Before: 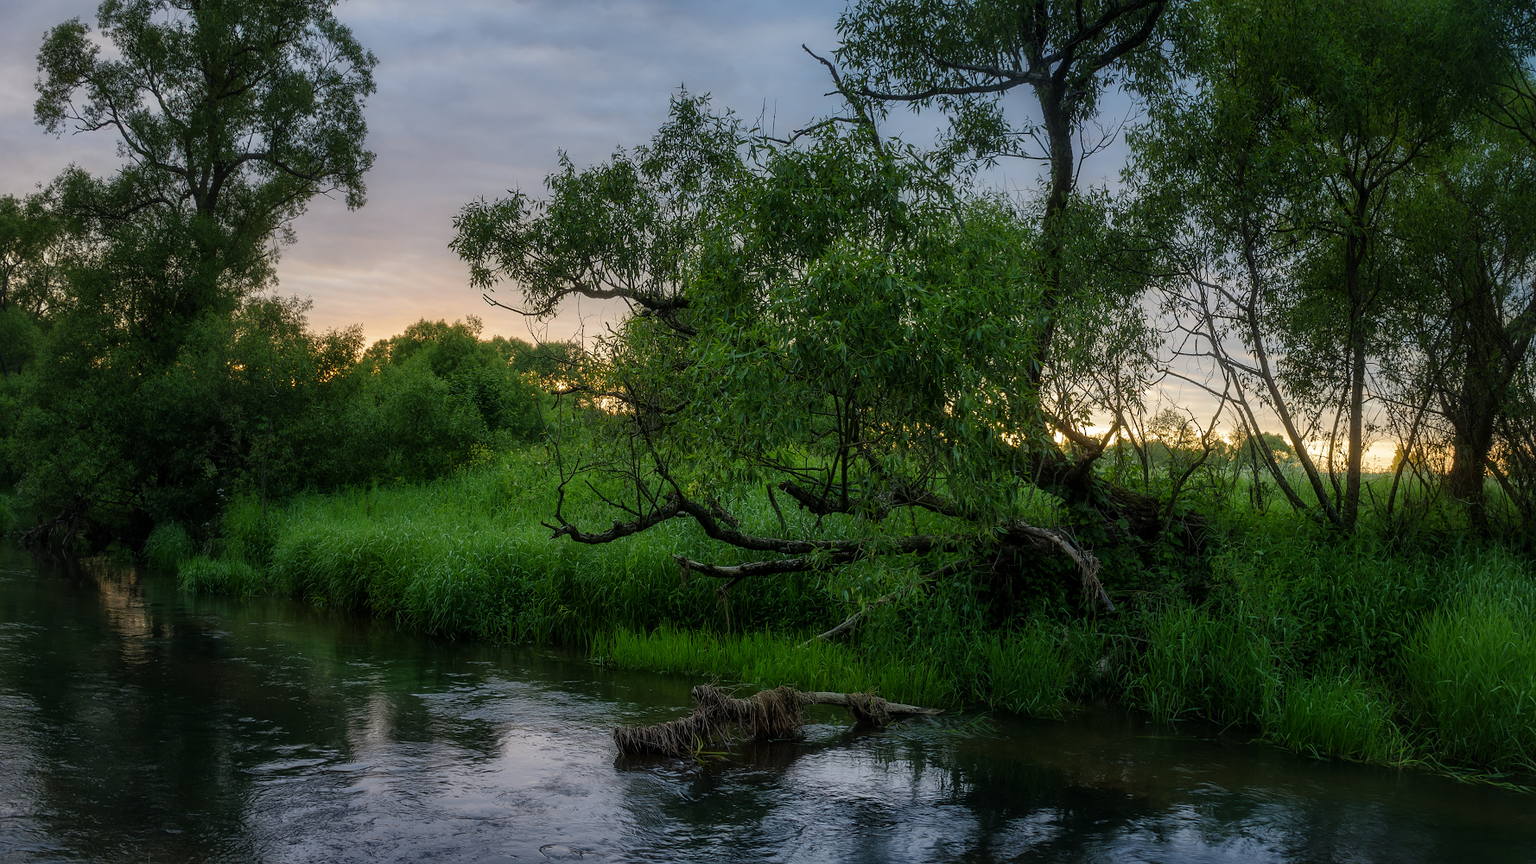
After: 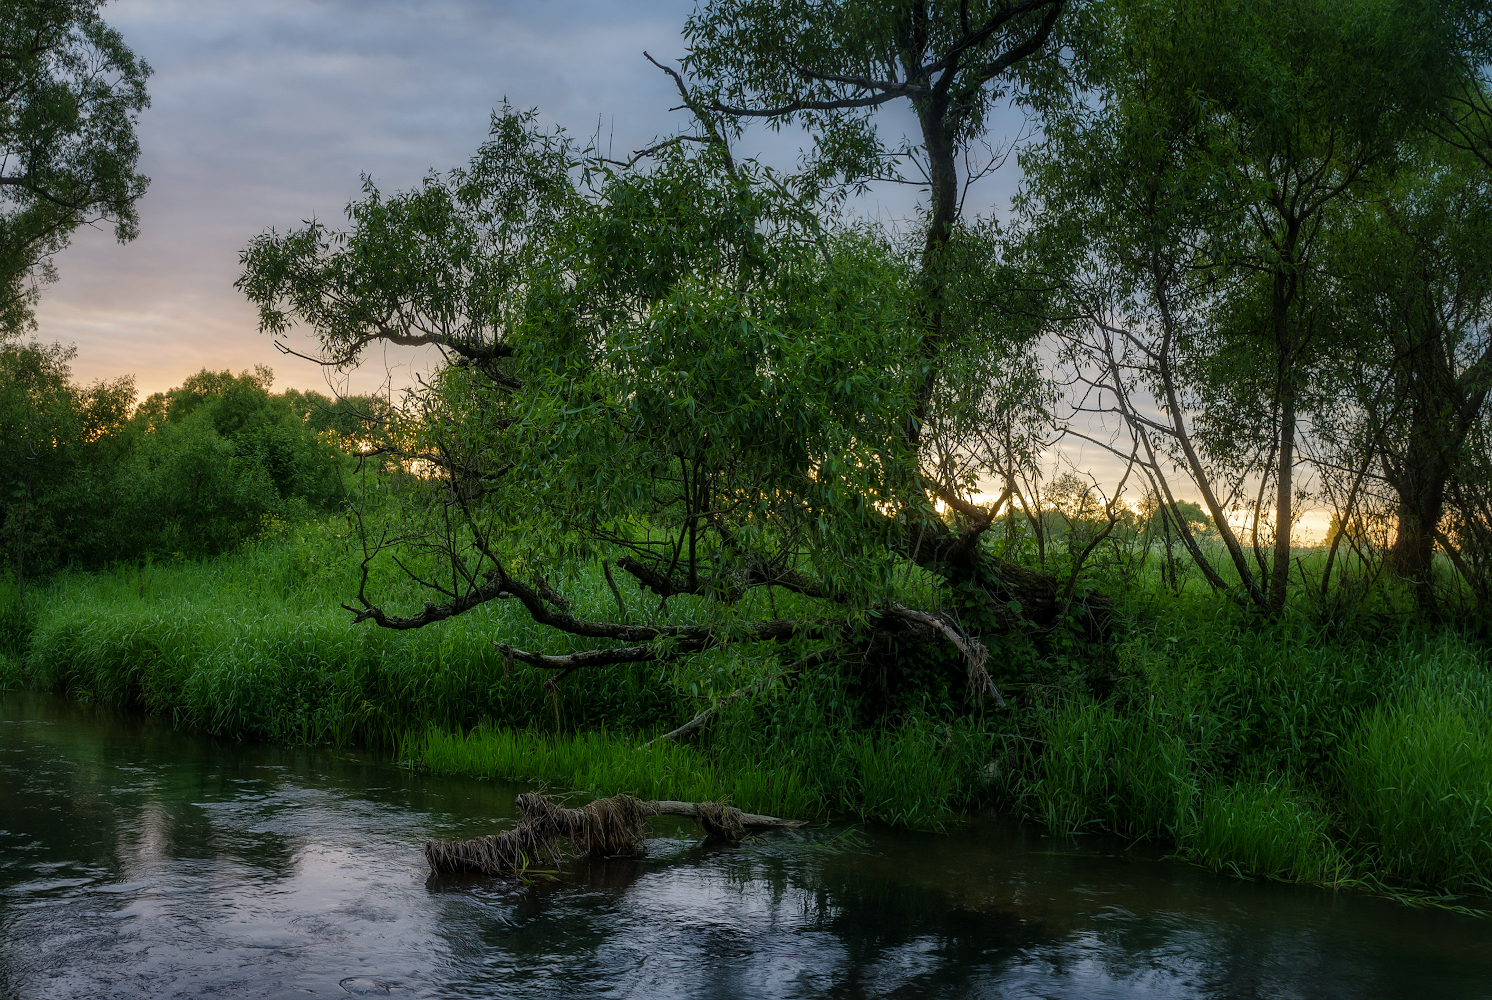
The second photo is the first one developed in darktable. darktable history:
crop: left 16.03%
base curve: preserve colors none
